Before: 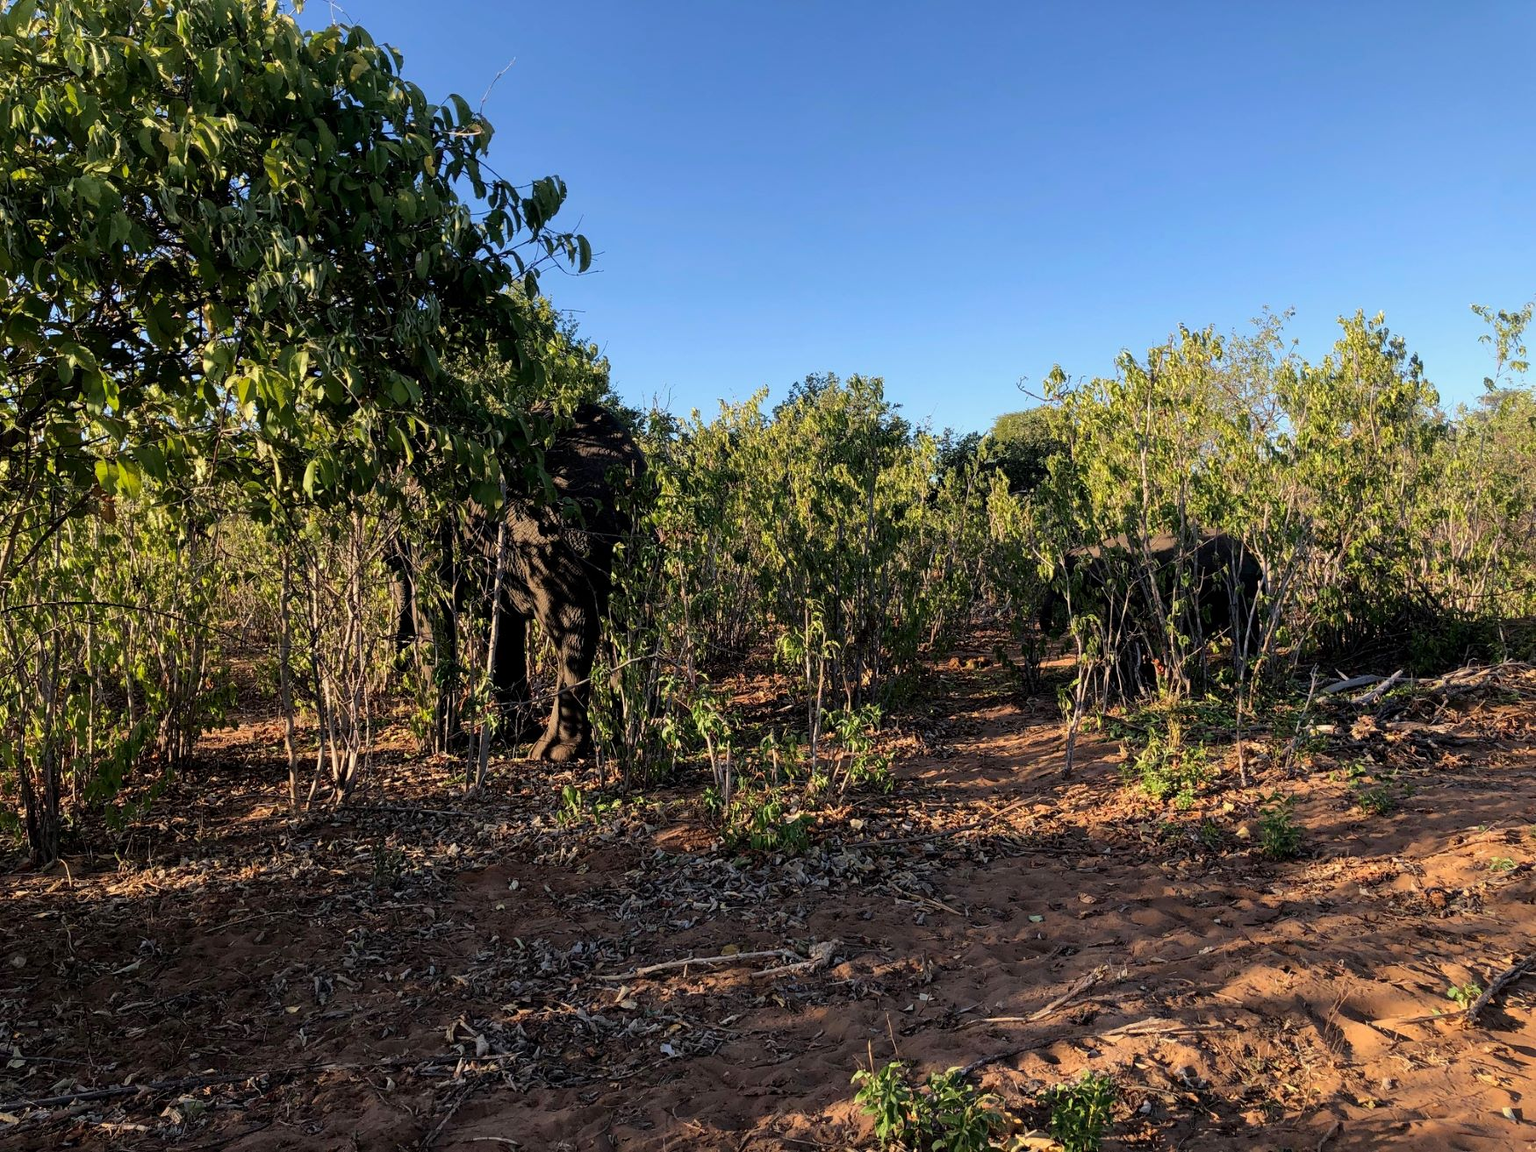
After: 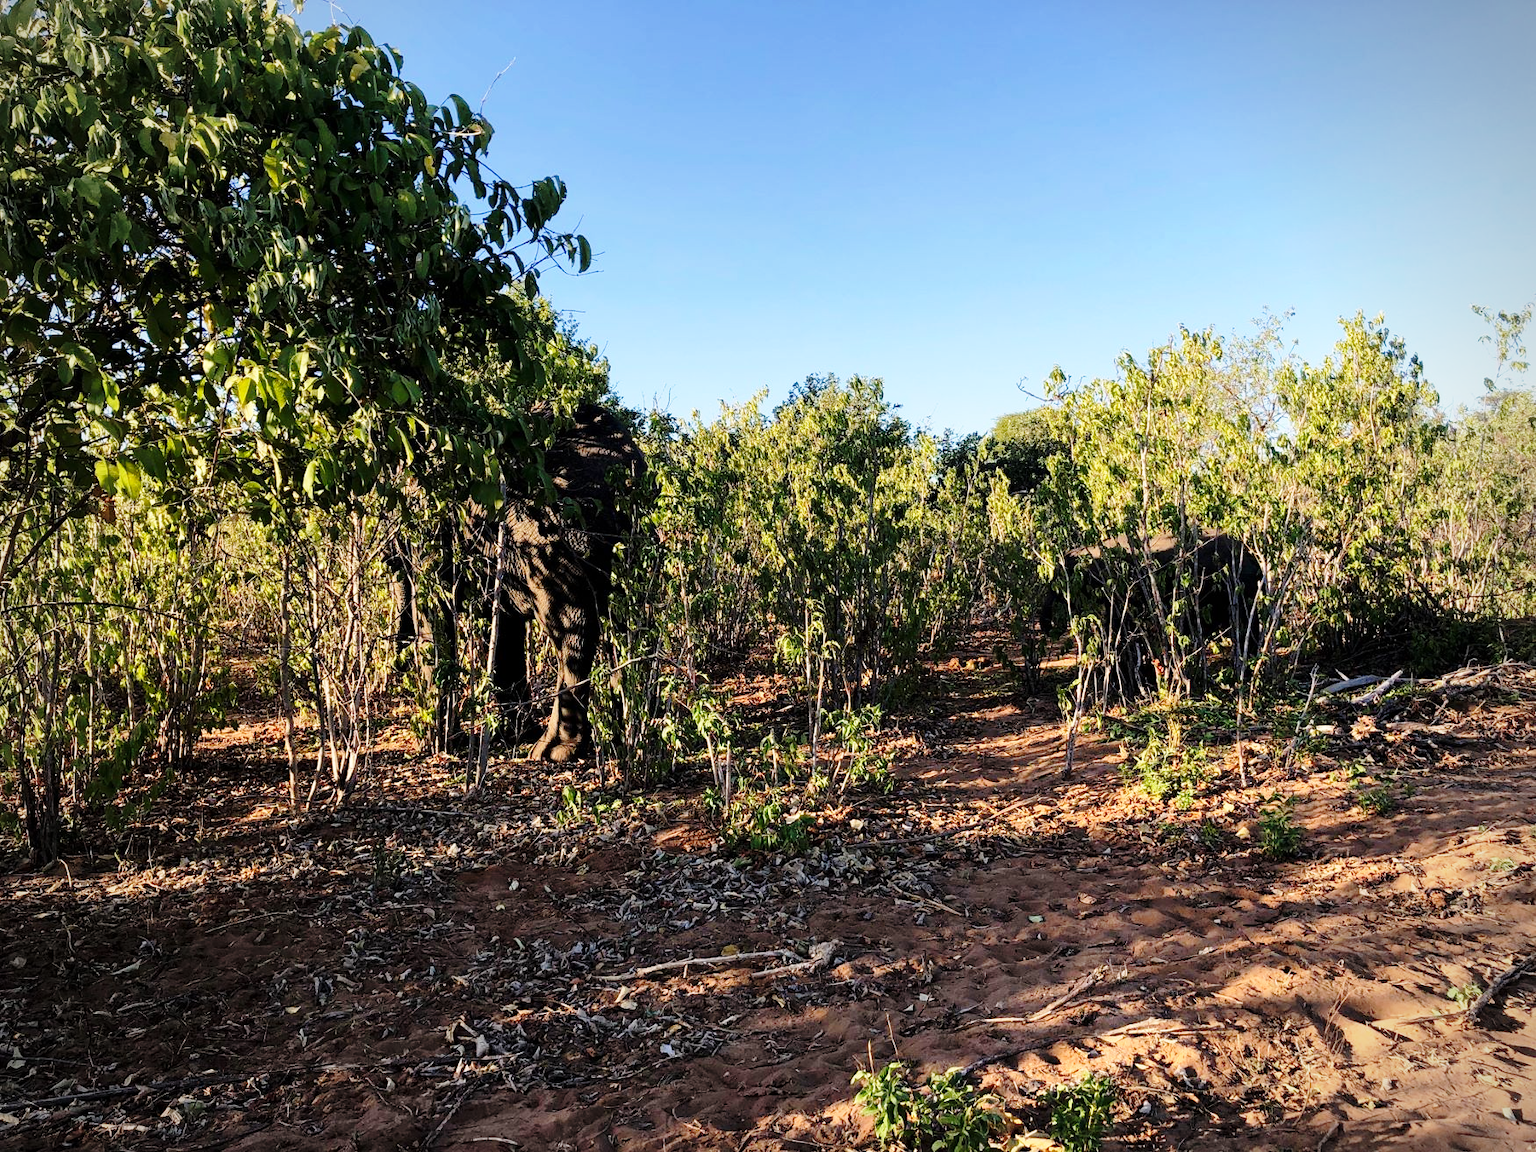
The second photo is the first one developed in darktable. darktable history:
base curve: curves: ch0 [(0, 0) (0.028, 0.03) (0.121, 0.232) (0.46, 0.748) (0.859, 0.968) (1, 1)], preserve colors none
vignetting: fall-off radius 60.92%
